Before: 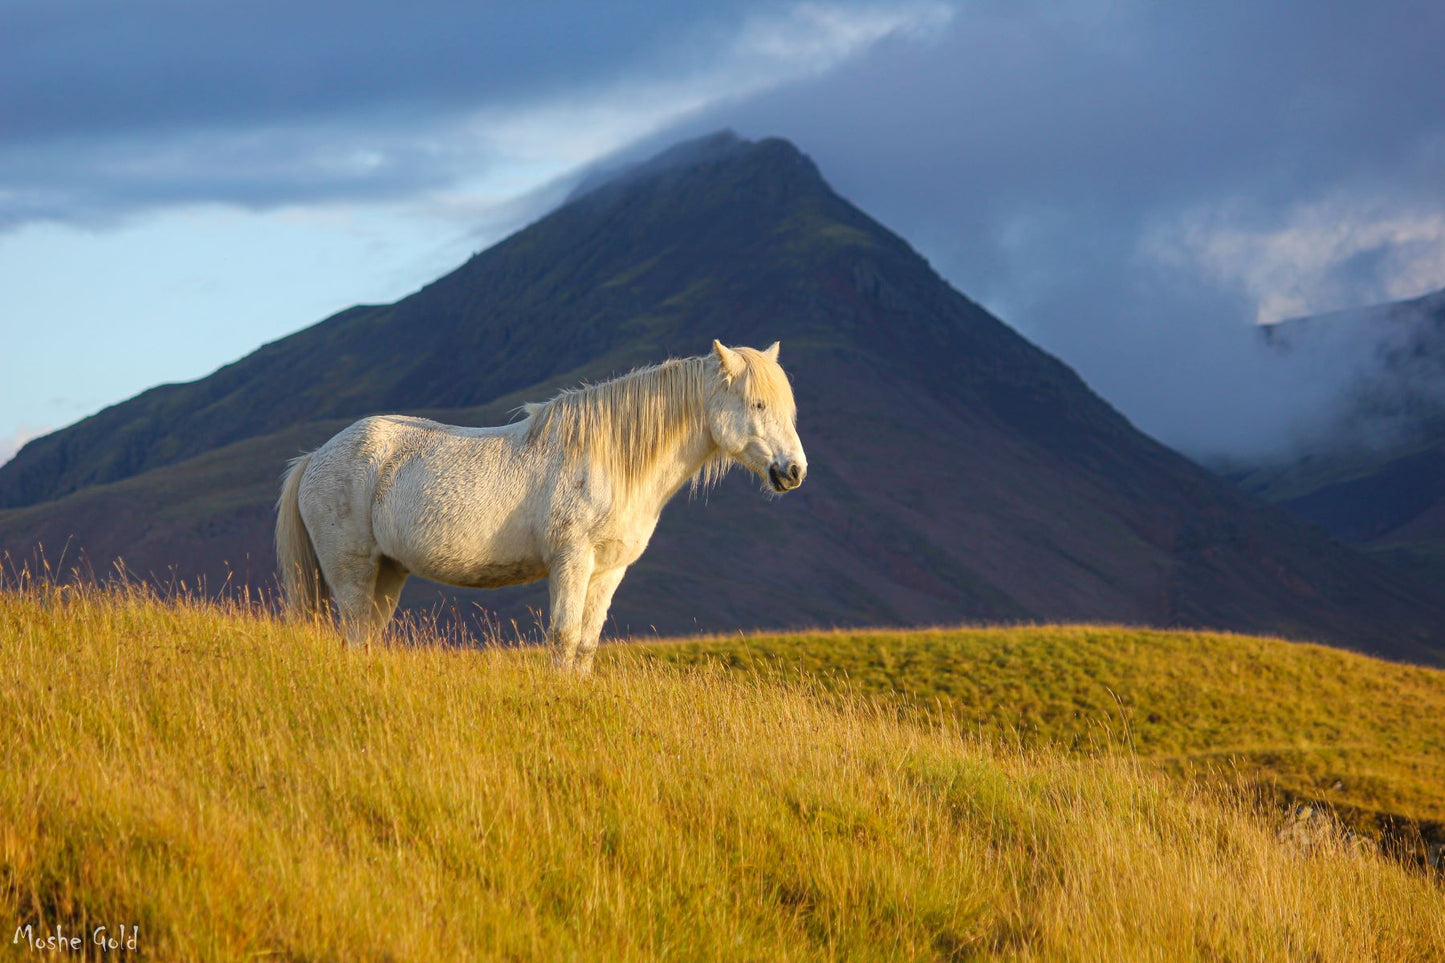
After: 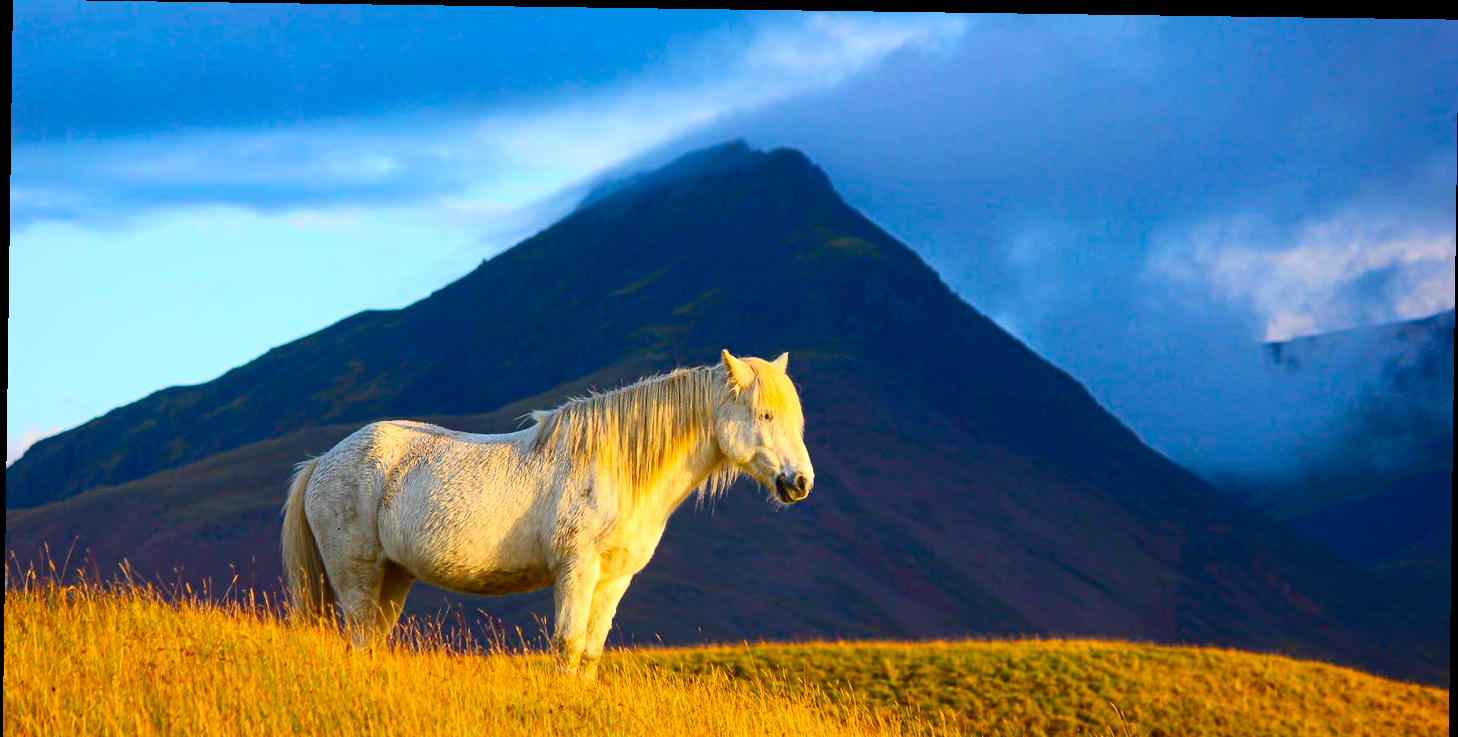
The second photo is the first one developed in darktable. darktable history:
crop: bottom 24.988%
contrast brightness saturation: contrast 0.26, brightness 0.02, saturation 0.87
rotate and perspective: rotation 0.8°, automatic cropping off
